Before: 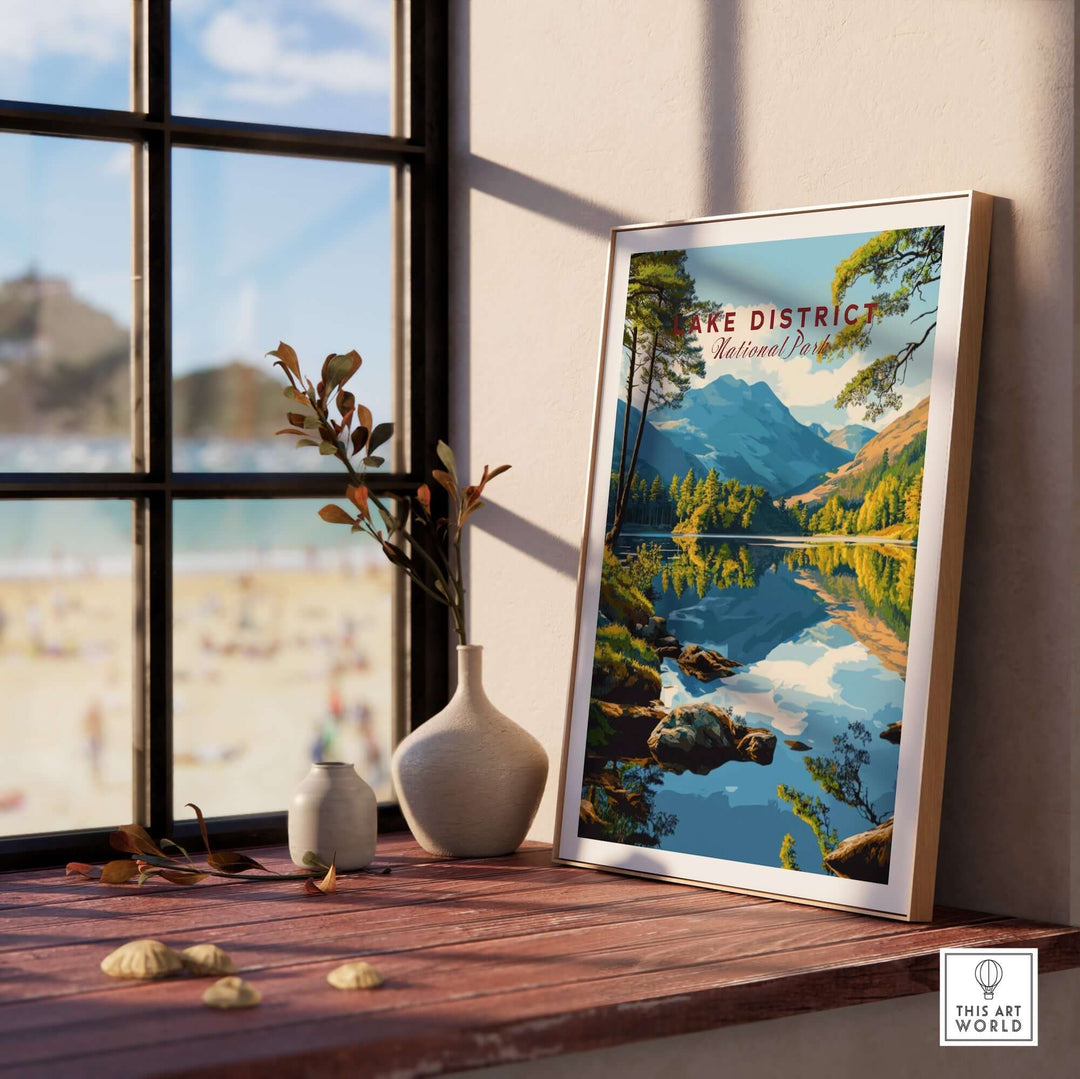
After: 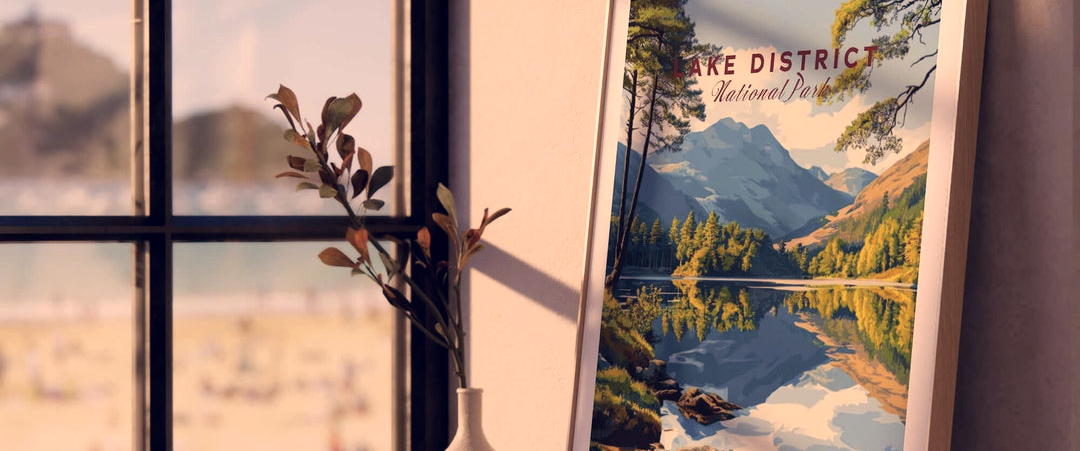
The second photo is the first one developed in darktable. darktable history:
crop and rotate: top 23.84%, bottom 34.294%
color correction: highlights a* 19.59, highlights b* 27.49, shadows a* 3.46, shadows b* -17.28, saturation 0.73
